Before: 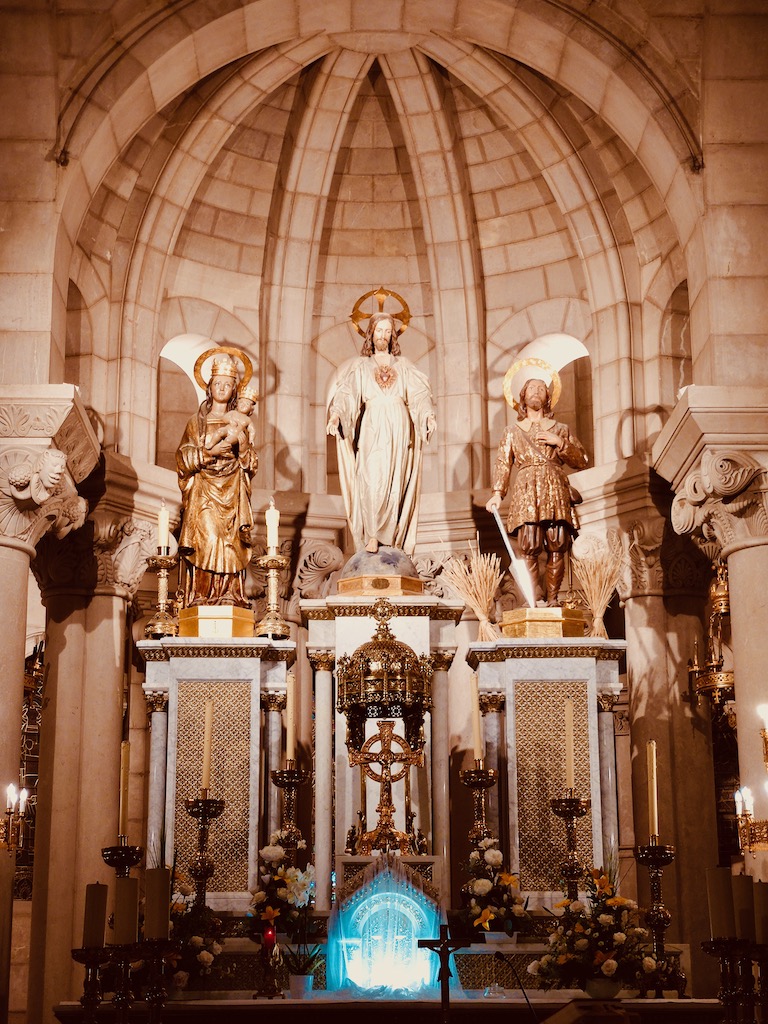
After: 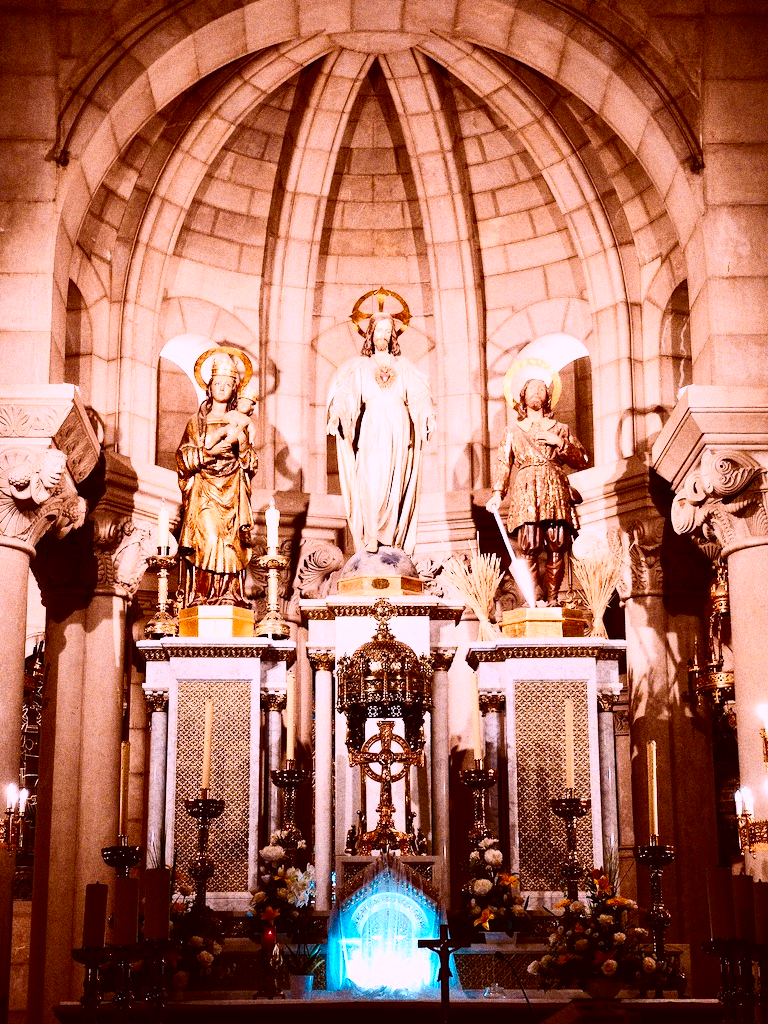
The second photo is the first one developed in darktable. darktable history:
contrast brightness saturation: contrast 0.4, brightness 0.1, saturation 0.21
tone equalizer: -8 EV 0.06 EV, smoothing diameter 25%, edges refinement/feathering 10, preserve details guided filter
white balance: red 1.066, blue 1.119
grain: coarseness 0.09 ISO, strength 40%
